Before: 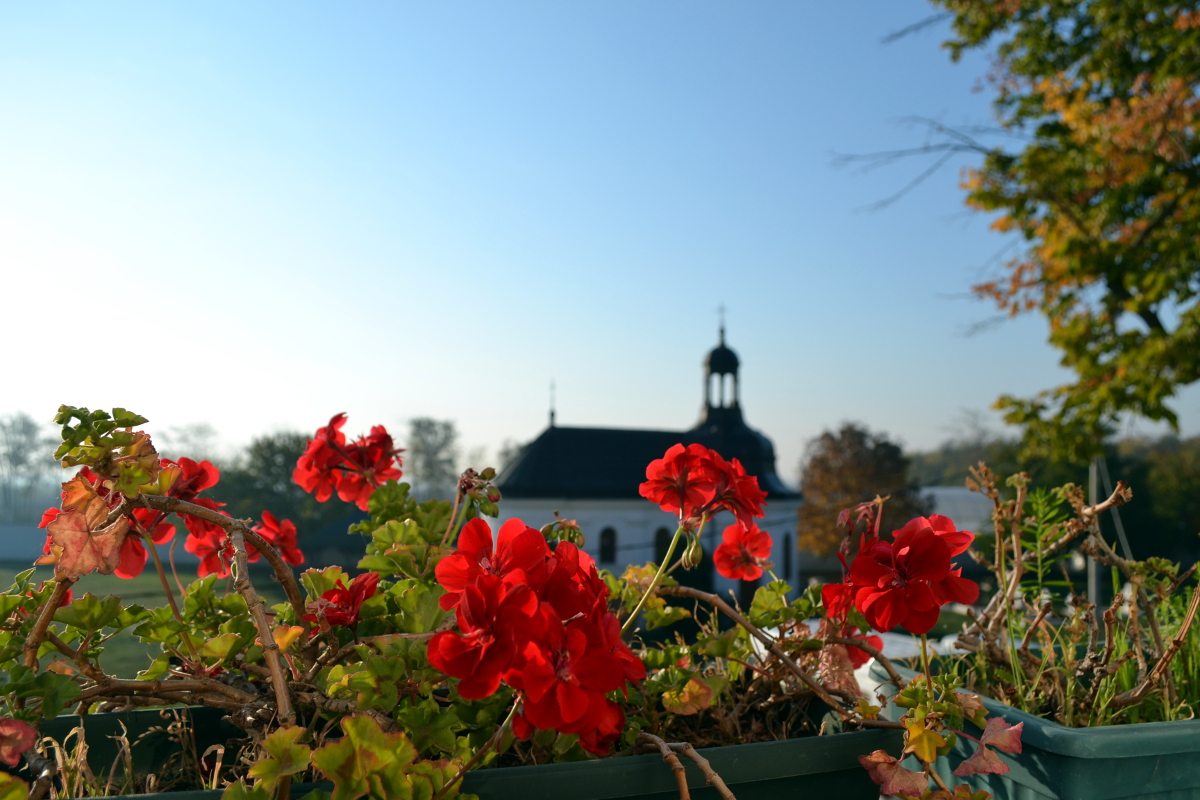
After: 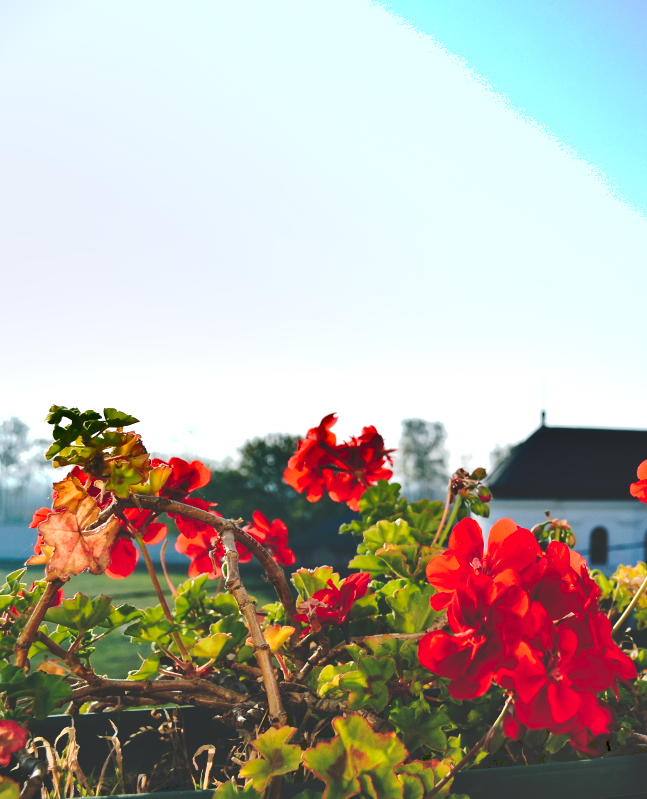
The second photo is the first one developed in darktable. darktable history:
haze removal: compatibility mode true, adaptive false
vignetting: fall-off start 115.7%, fall-off radius 59.35%
crop: left 0.771%, right 45.279%, bottom 0.084%
shadows and highlights: soften with gaussian
tone curve: curves: ch0 [(0, 0) (0.003, 0.174) (0.011, 0.178) (0.025, 0.182) (0.044, 0.185) (0.069, 0.191) (0.1, 0.194) (0.136, 0.199) (0.177, 0.219) (0.224, 0.246) (0.277, 0.284) (0.335, 0.35) (0.399, 0.43) (0.468, 0.539) (0.543, 0.637) (0.623, 0.711) (0.709, 0.799) (0.801, 0.865) (0.898, 0.914) (1, 1)], preserve colors none
exposure: exposure 0.758 EV, compensate exposure bias true, compensate highlight preservation false
color correction: highlights a* -0.111, highlights b* -5.65, shadows a* -0.142, shadows b* -0.116
